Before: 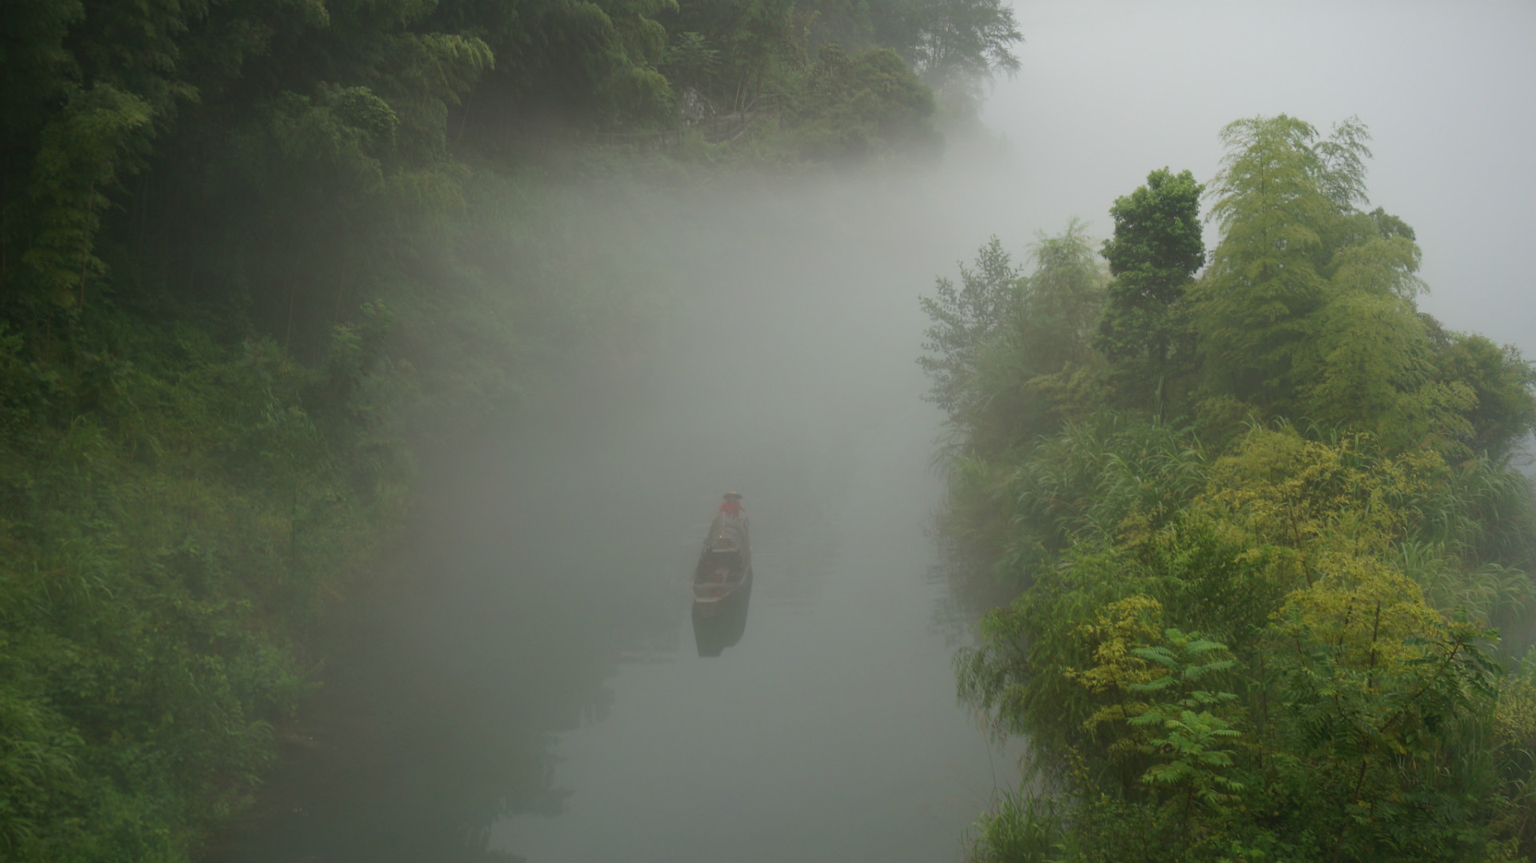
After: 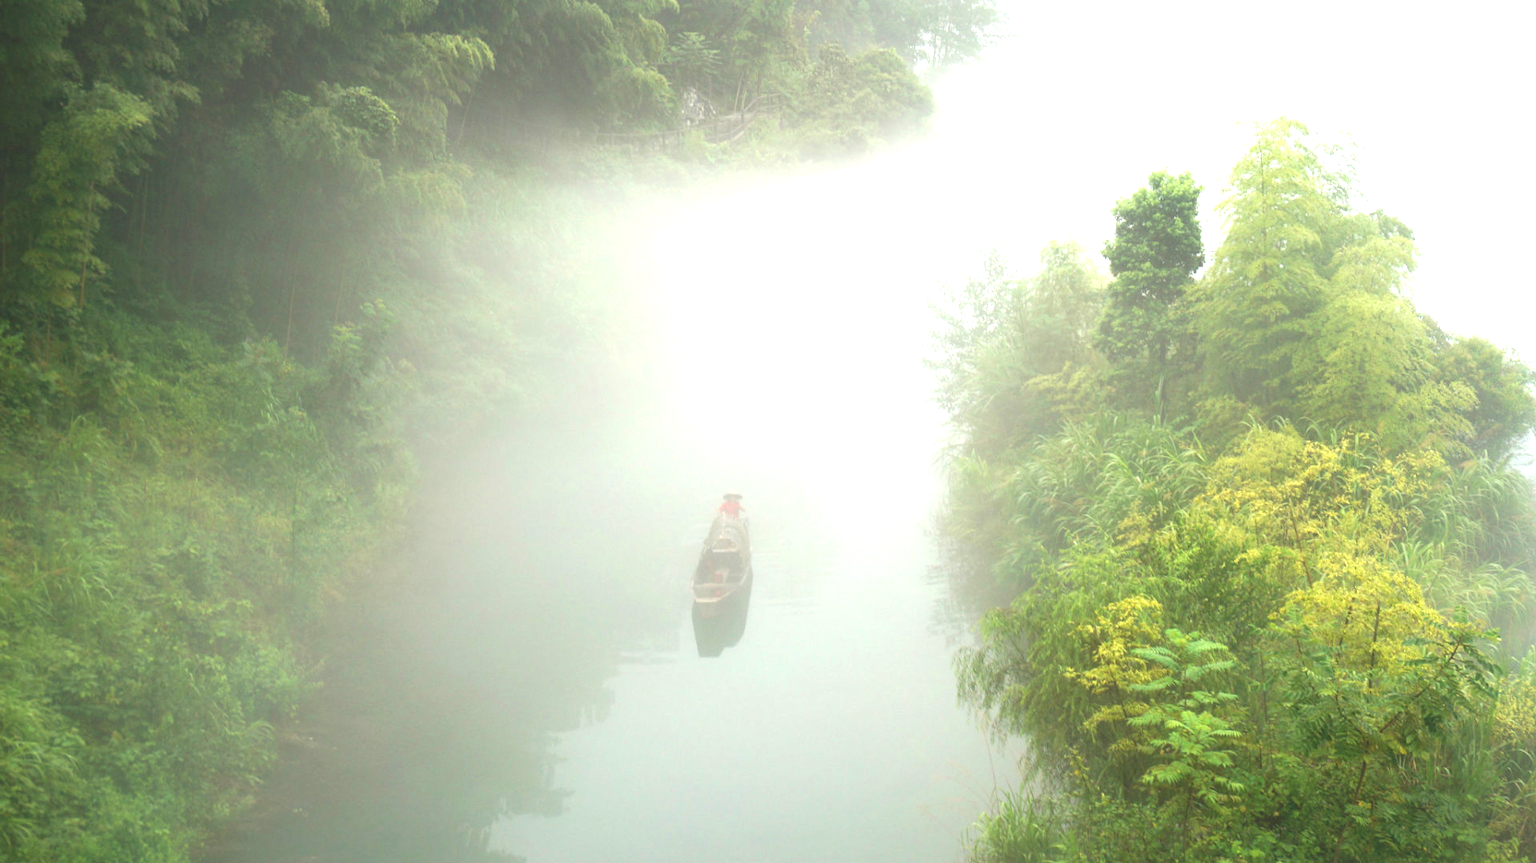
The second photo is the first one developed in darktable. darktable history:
exposure: black level correction 0, exposure 2.101 EV, compensate exposure bias true, compensate highlight preservation false
